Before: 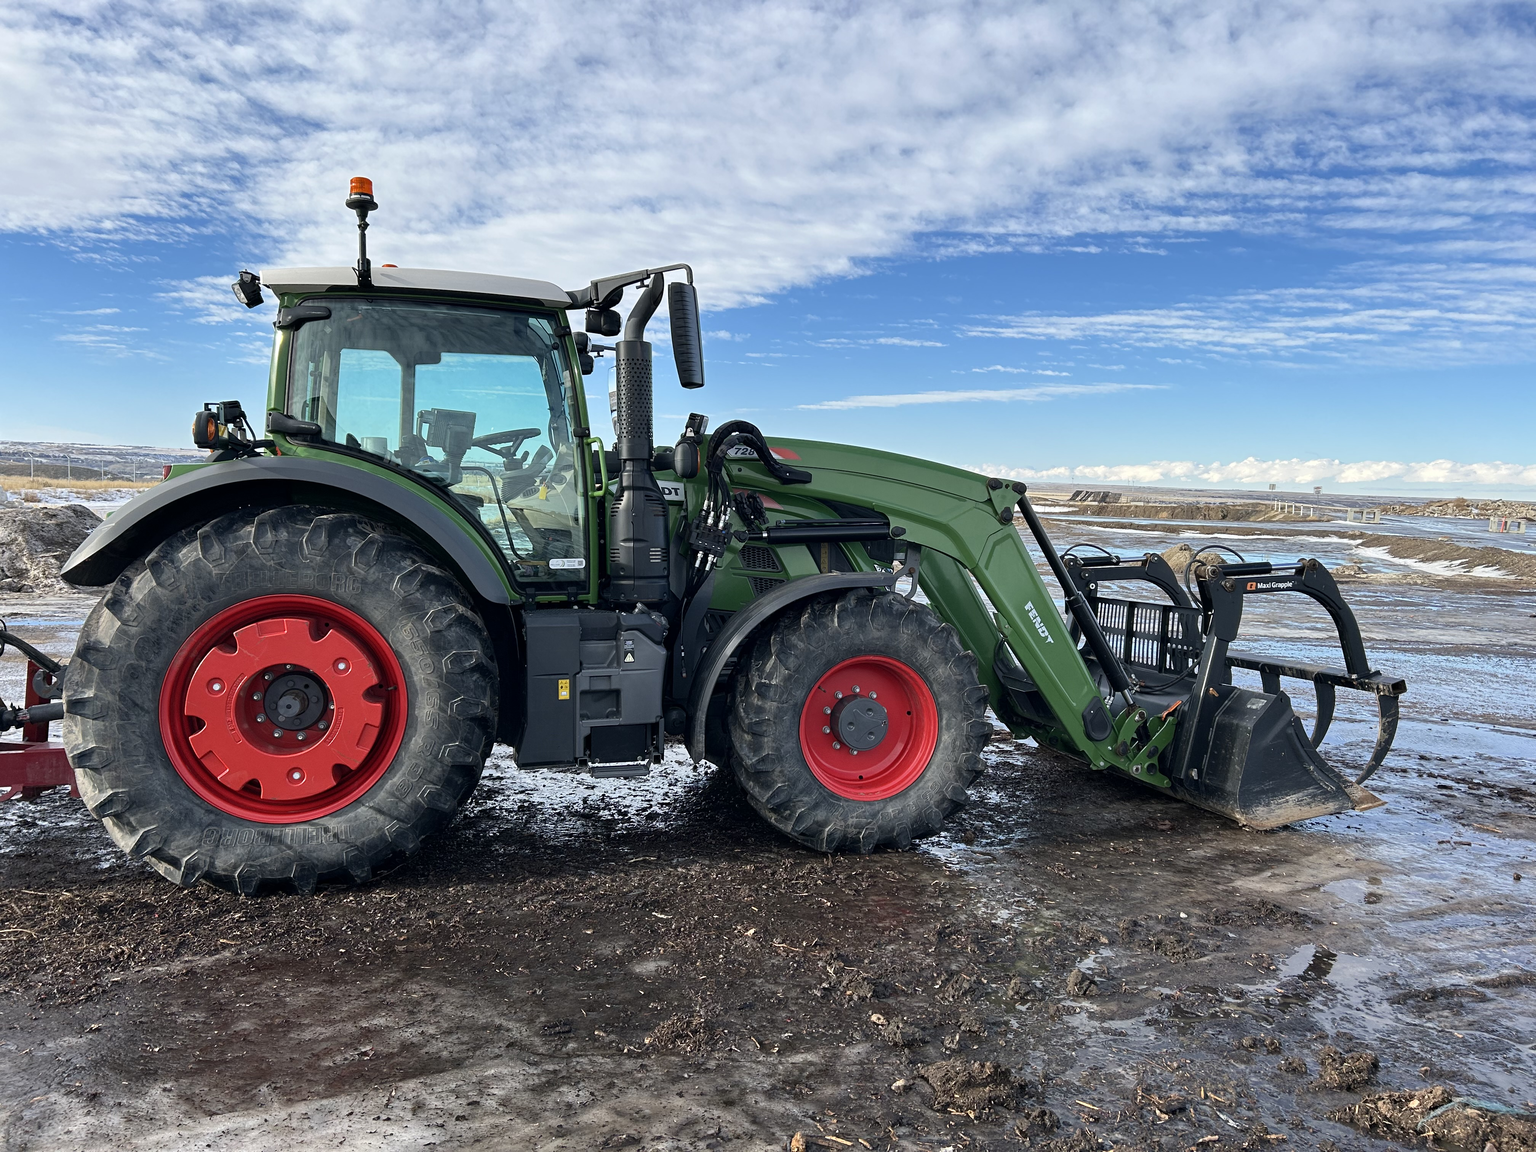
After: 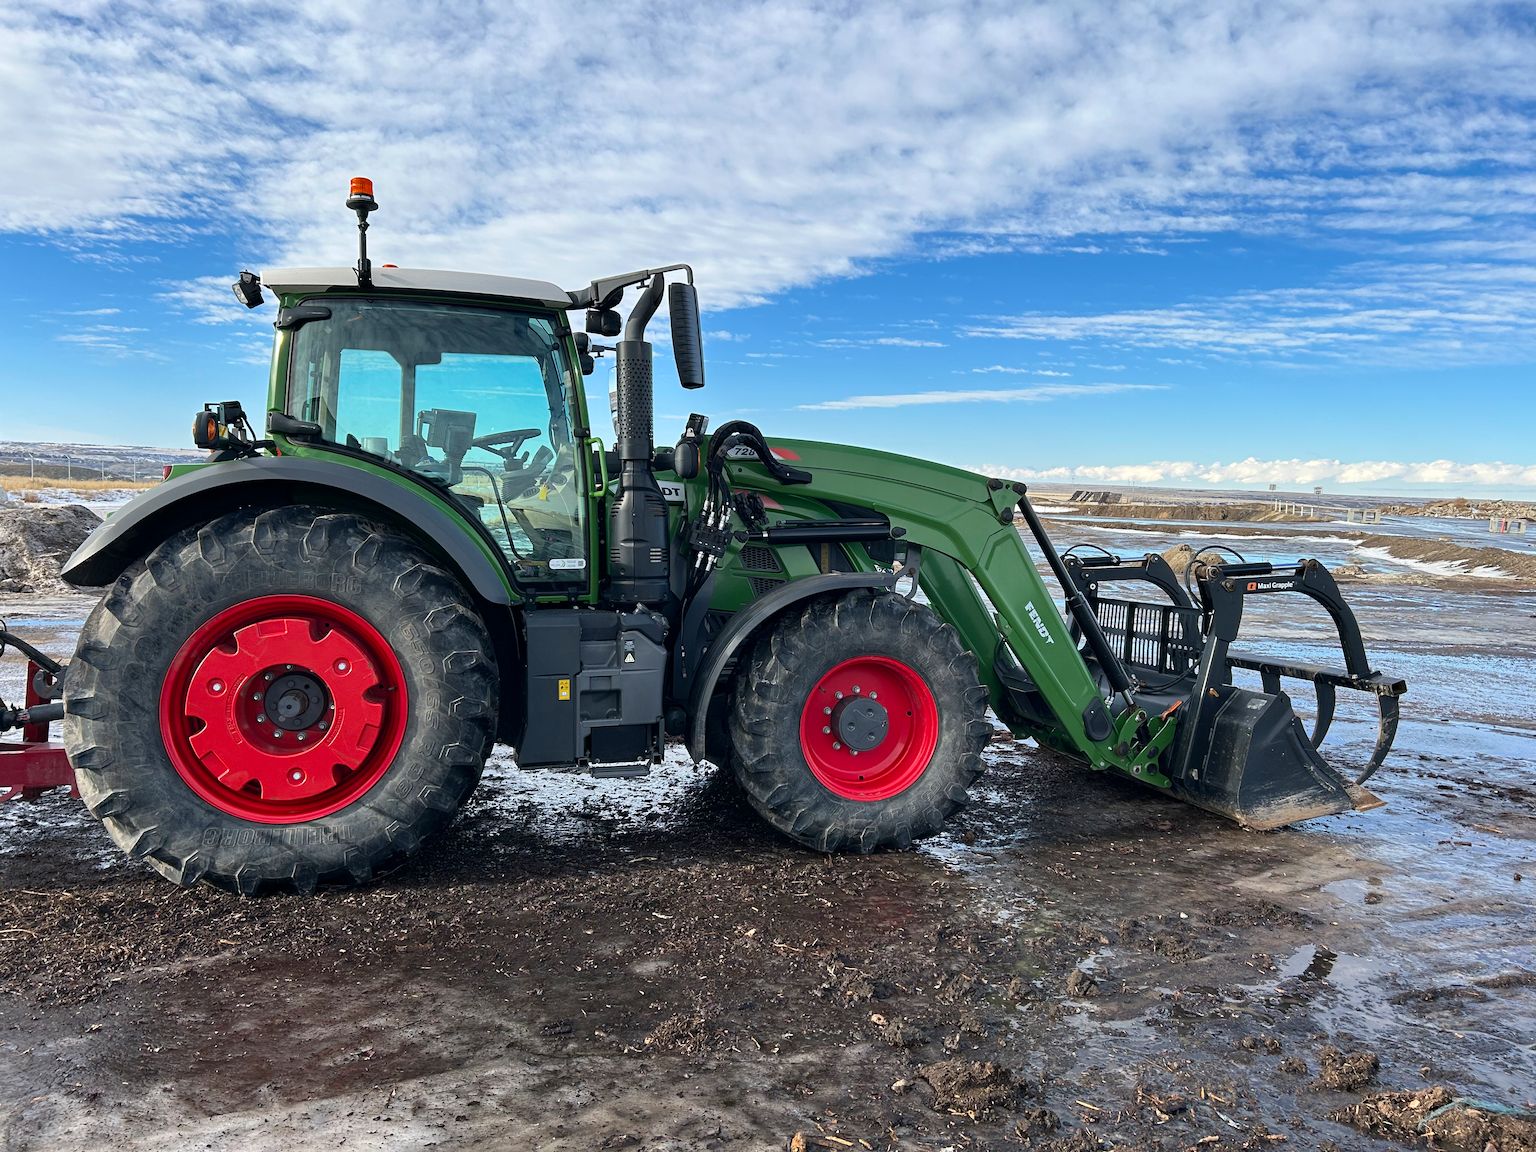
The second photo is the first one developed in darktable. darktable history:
contrast brightness saturation: saturation 0.097
